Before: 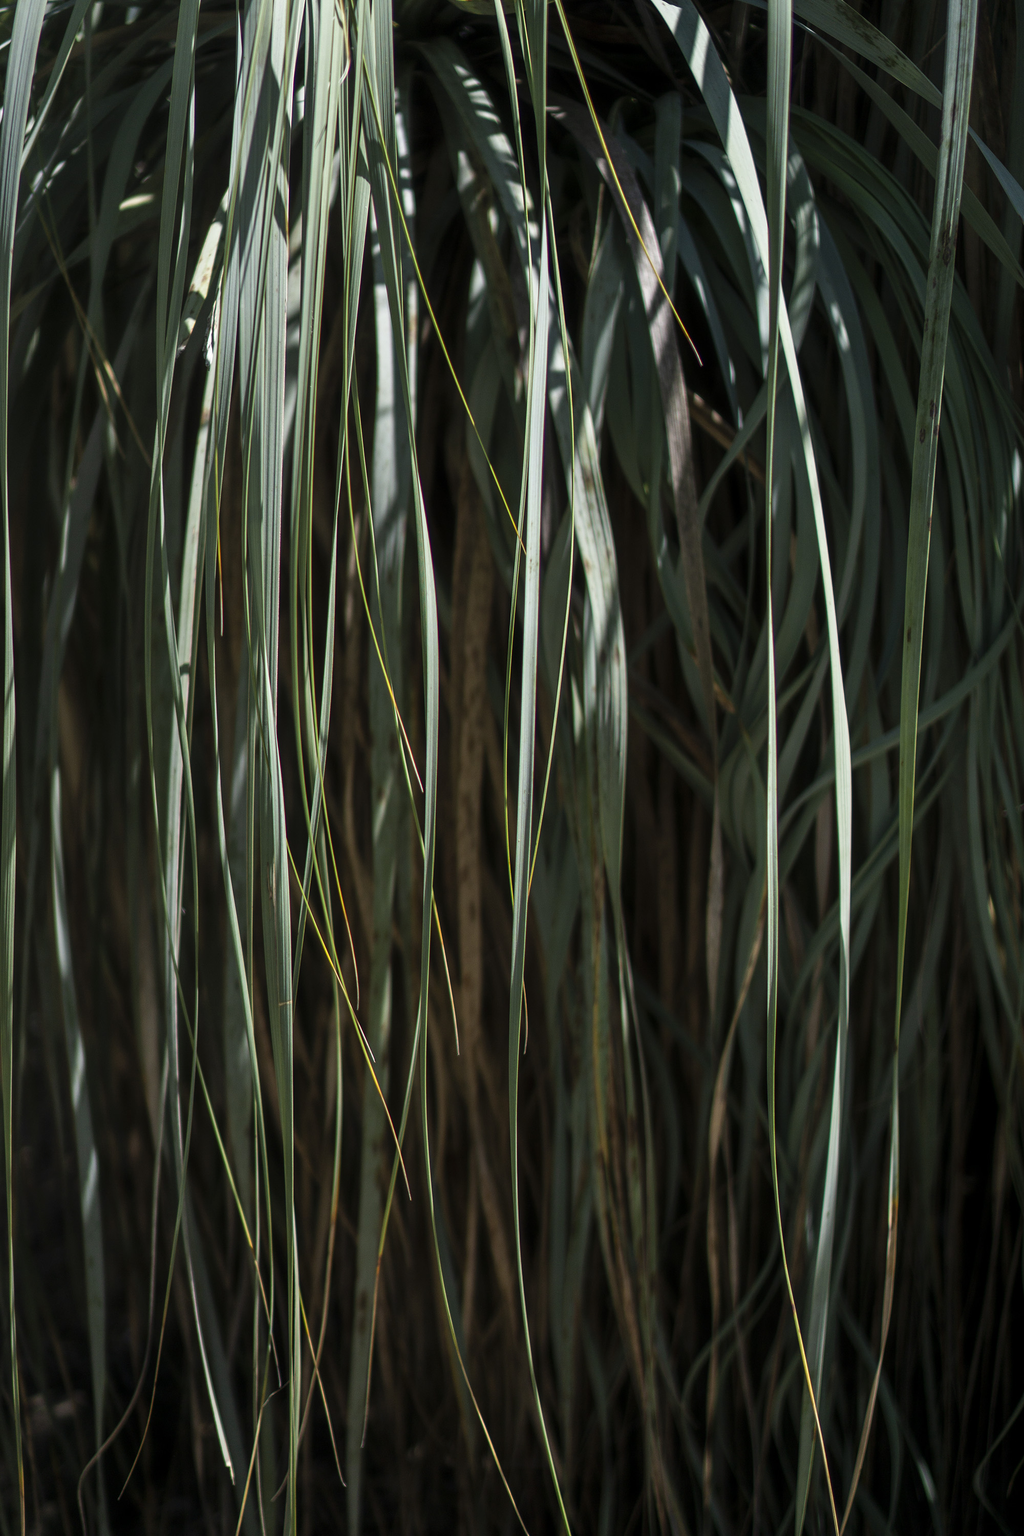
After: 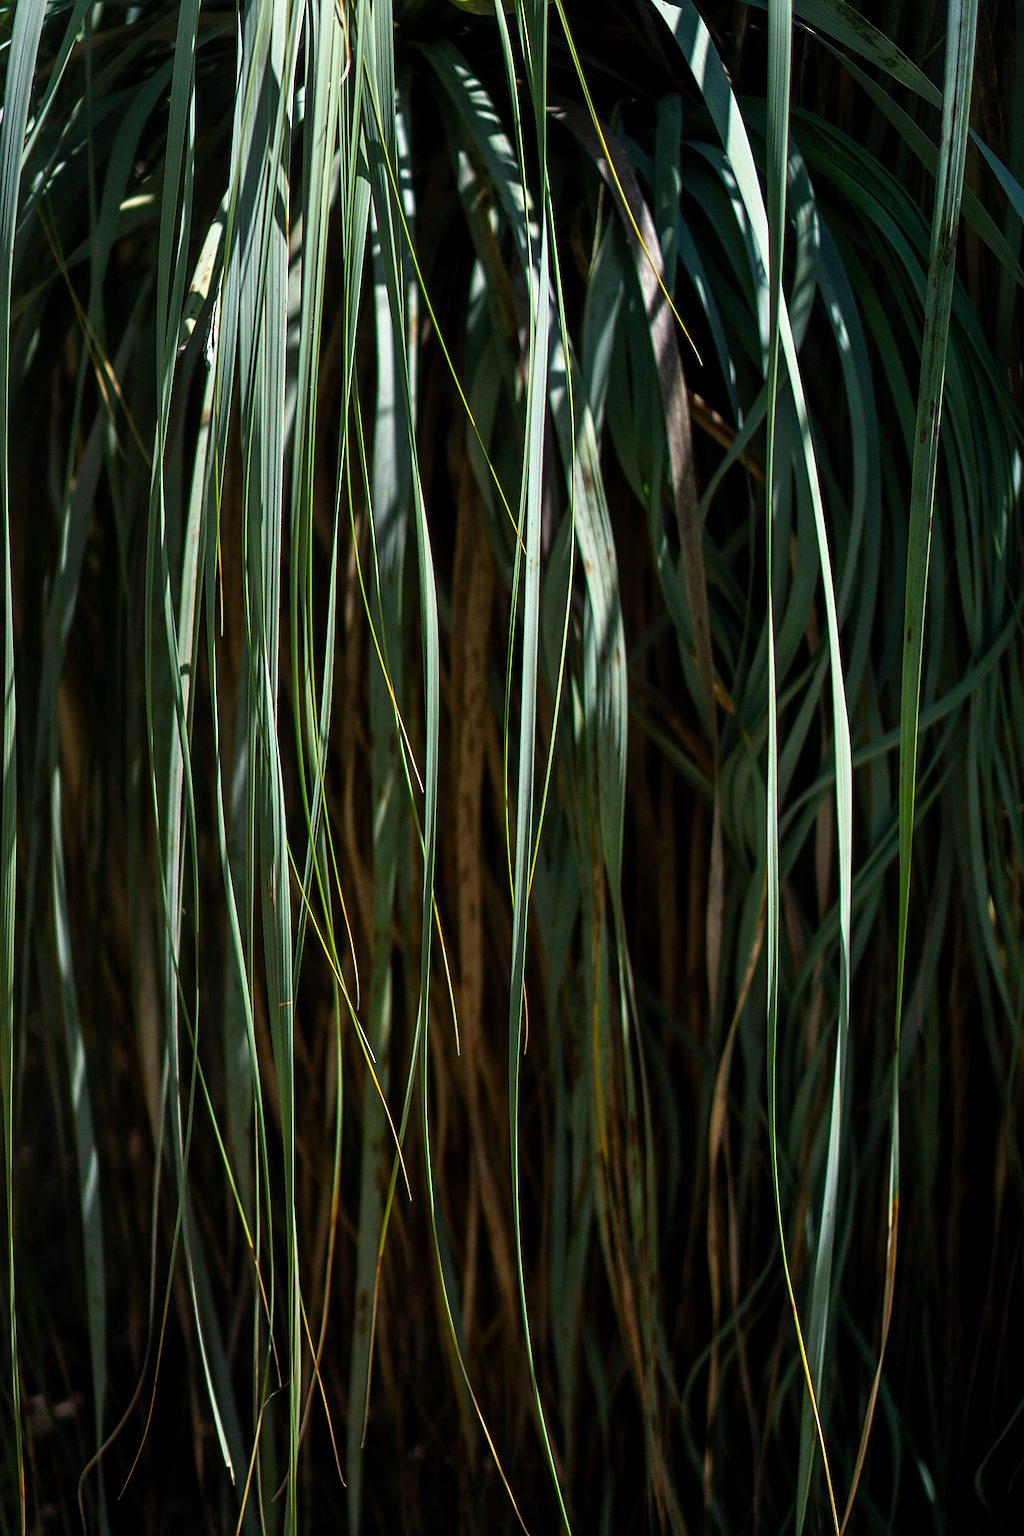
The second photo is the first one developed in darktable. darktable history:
local contrast: mode bilateral grid, contrast 10, coarseness 25, detail 115%, midtone range 0.2
color balance: contrast 6.48%, output saturation 113.3%
sharpen: on, module defaults
contrast brightness saturation: contrast 0.04, saturation 0.16
